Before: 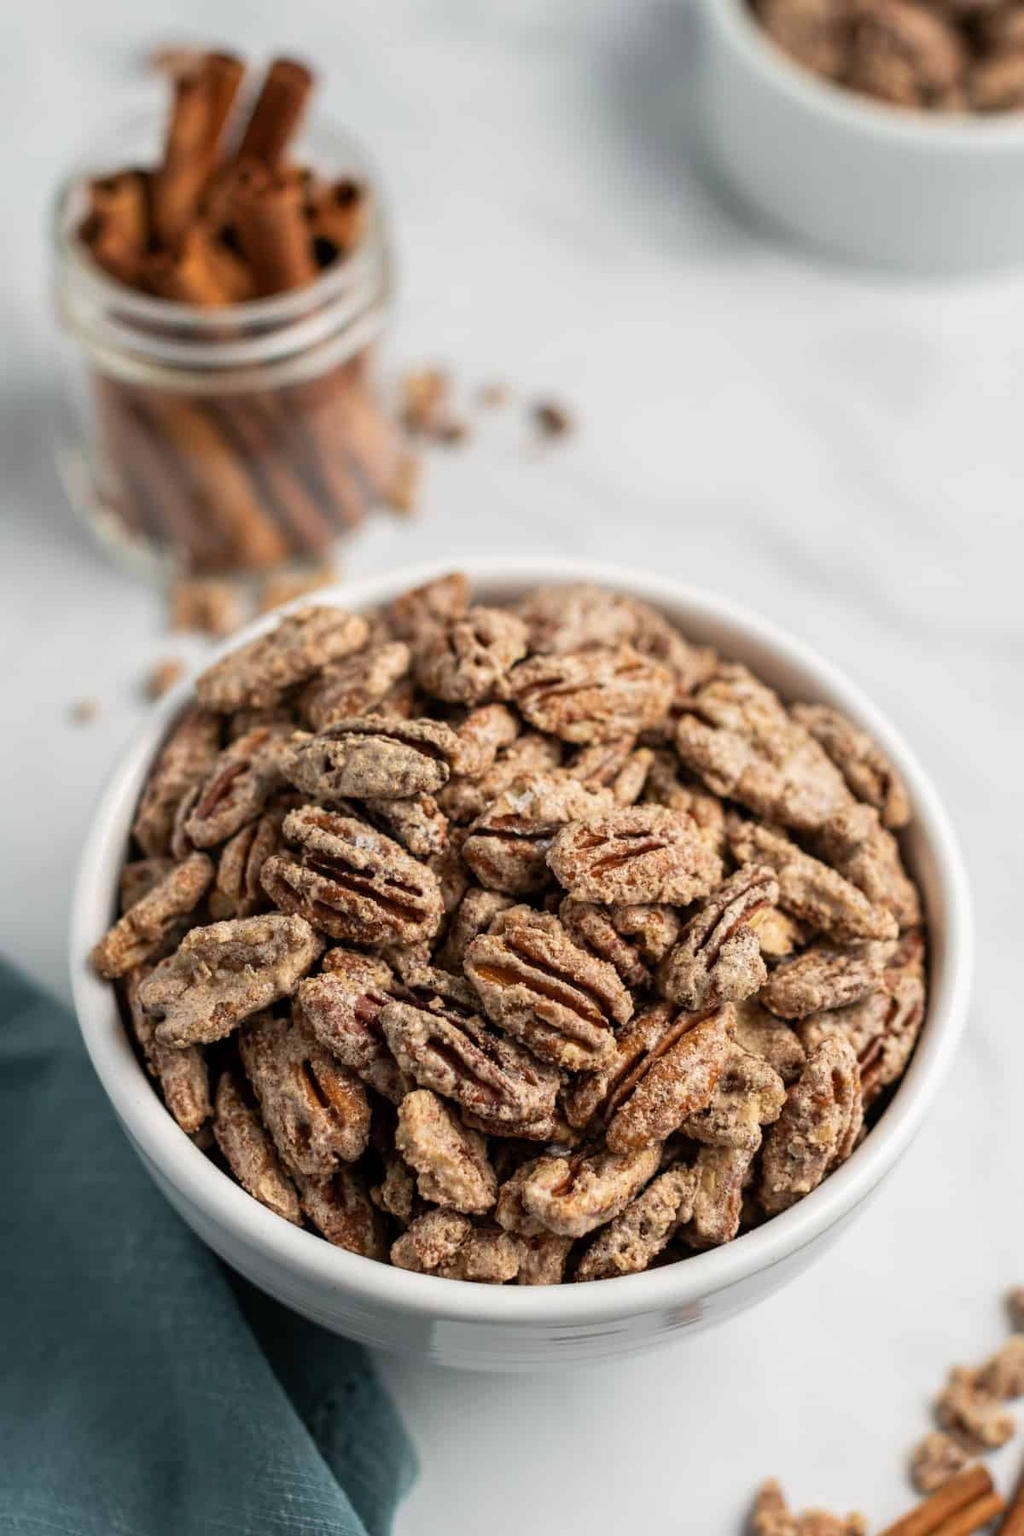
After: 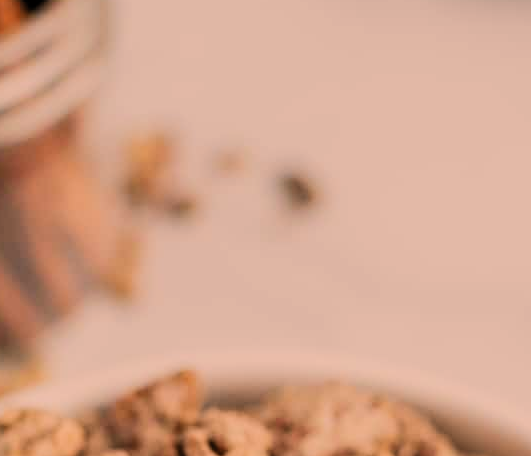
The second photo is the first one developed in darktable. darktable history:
filmic rgb: black relative exposure -7.65 EV, white relative exposure 4.56 EV, hardness 3.61, preserve chrominance RGB euclidean norm, color science v5 (2021), contrast in shadows safe, contrast in highlights safe
crop: left 29.081%, top 16.824%, right 26.667%, bottom 57.802%
color correction: highlights a* 17.56, highlights b* 19.13
